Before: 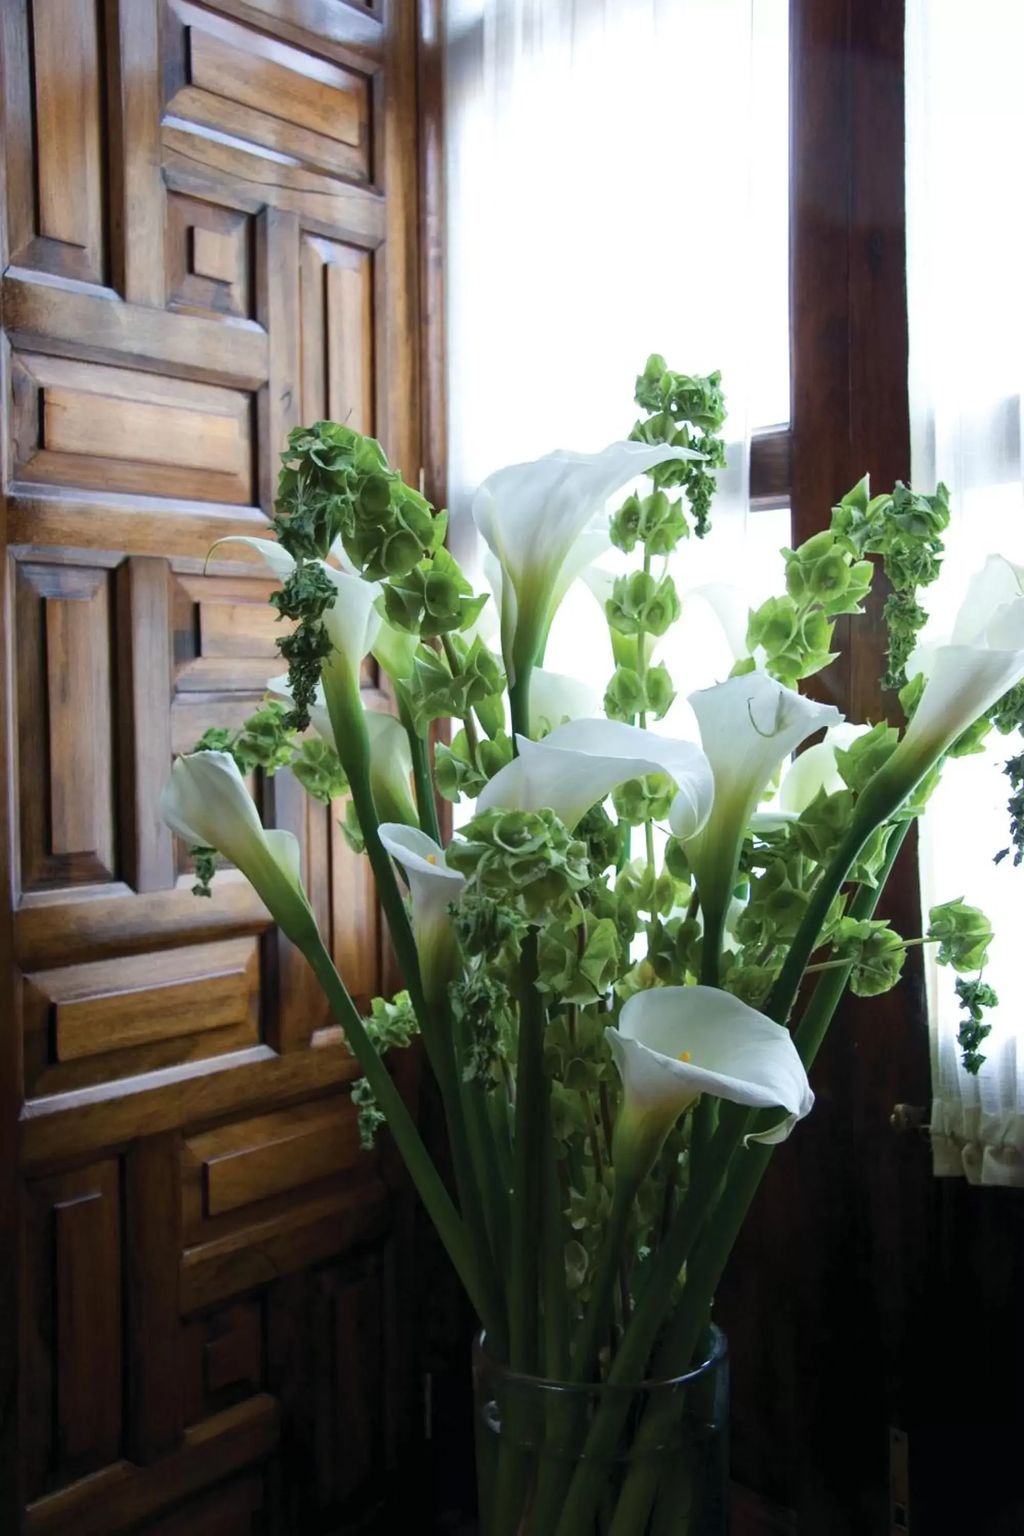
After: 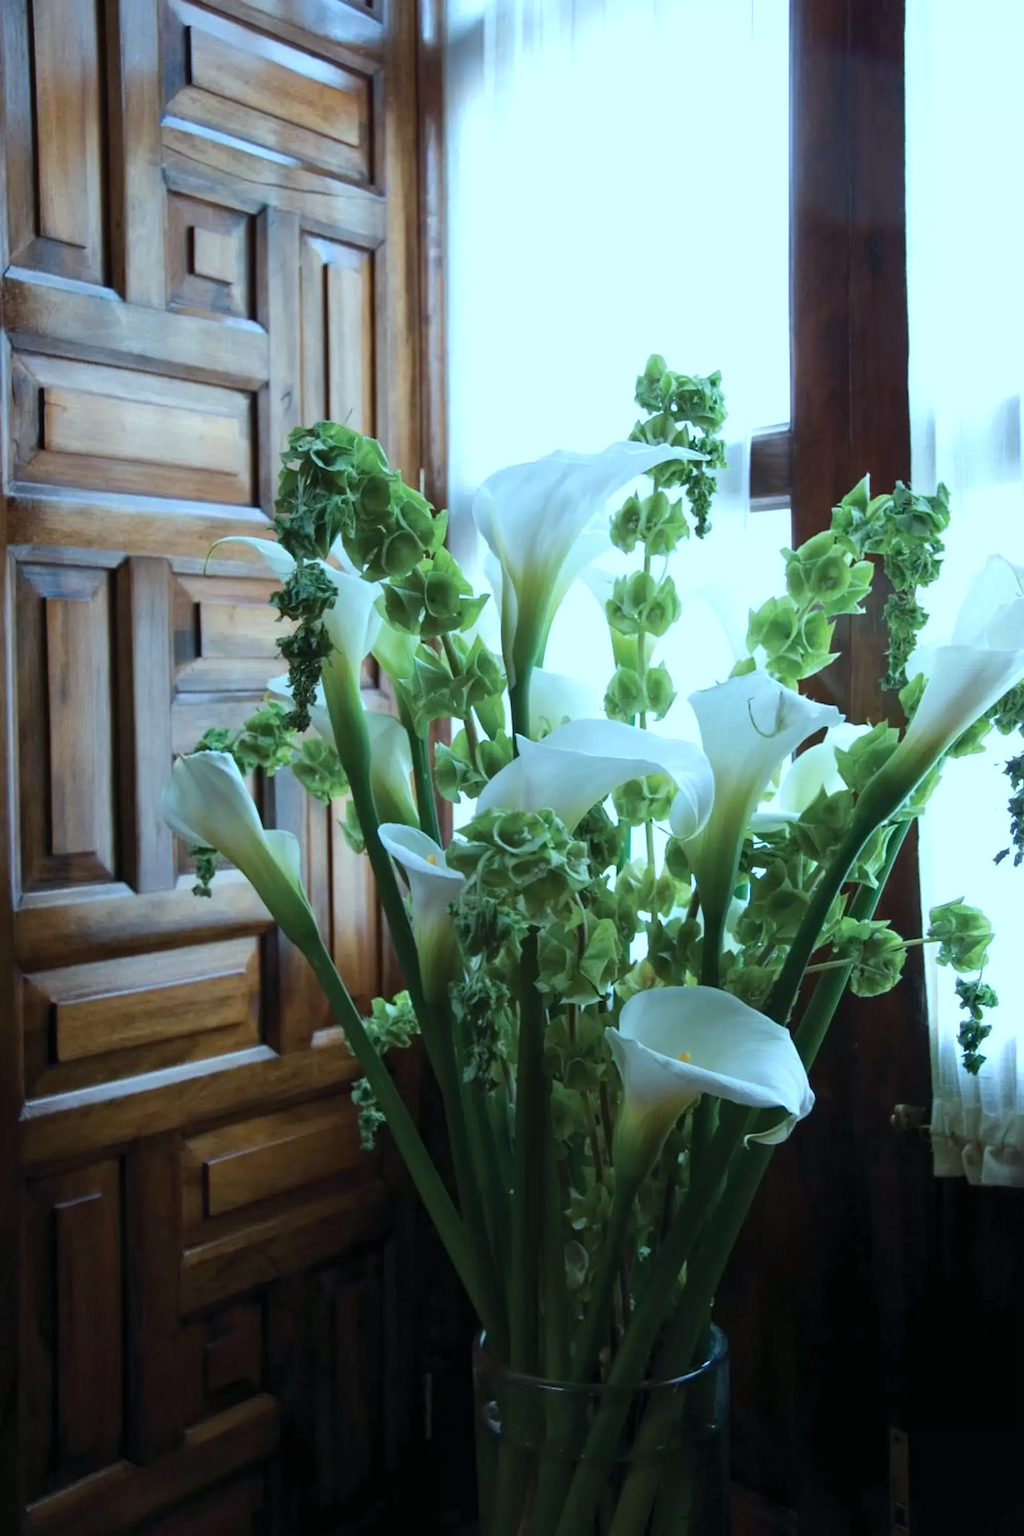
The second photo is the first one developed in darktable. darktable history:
color correction: highlights a* -11.85, highlights b* -15.82
